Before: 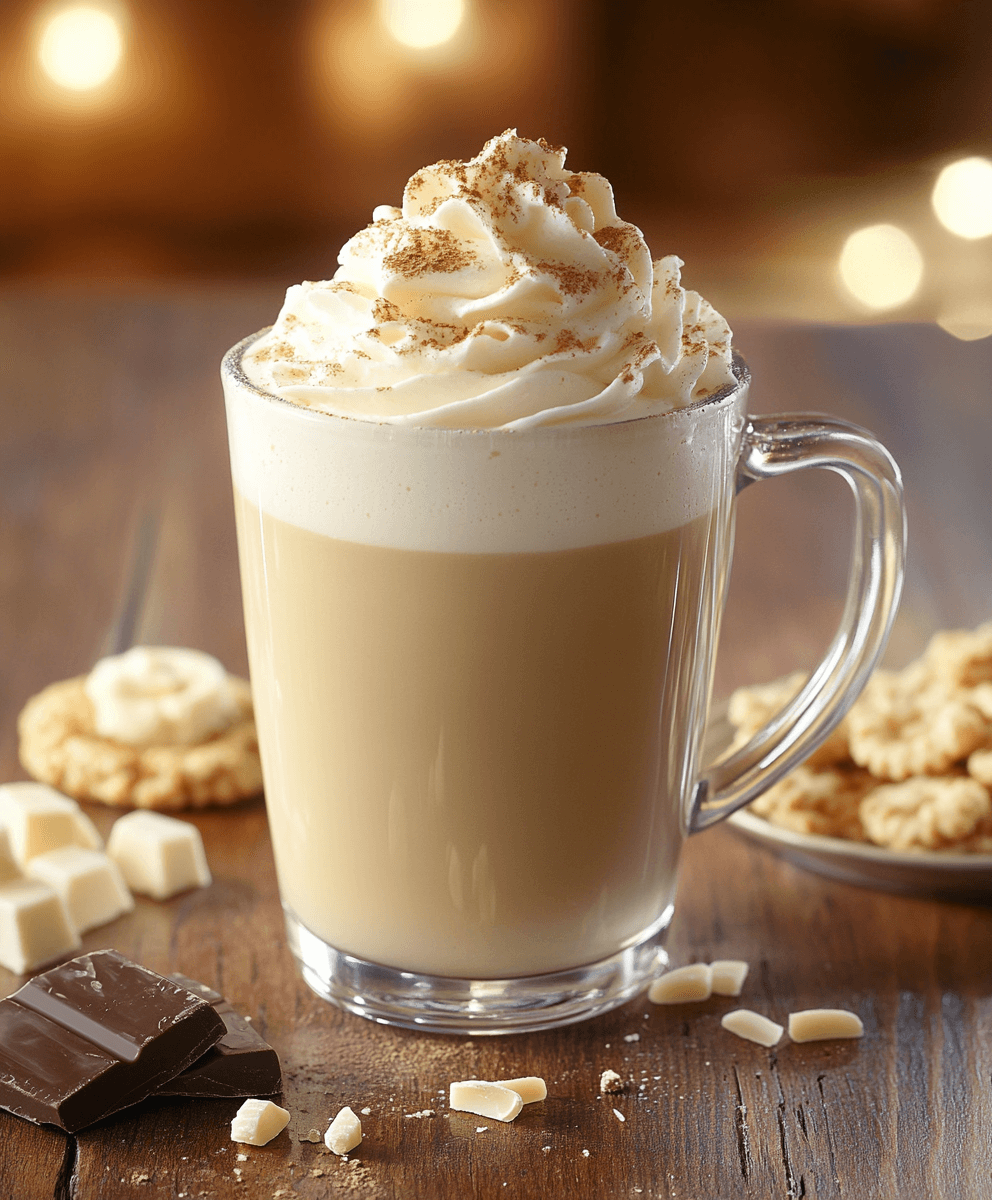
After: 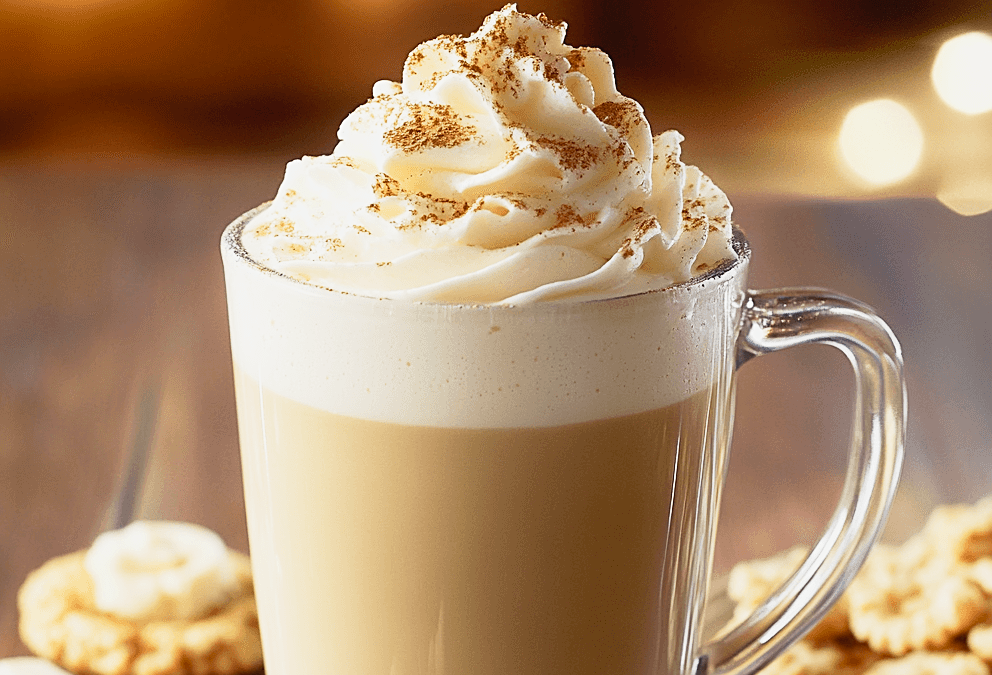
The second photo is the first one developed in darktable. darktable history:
crop and rotate: top 10.451%, bottom 33.247%
sharpen: on, module defaults
tone curve: curves: ch0 [(0, 0.024) (0.031, 0.027) (0.113, 0.069) (0.198, 0.18) (0.304, 0.303) (0.441, 0.462) (0.557, 0.6) (0.711, 0.79) (0.812, 0.878) (0.927, 0.935) (1, 0.963)]; ch1 [(0, 0) (0.222, 0.2) (0.343, 0.325) (0.45, 0.441) (0.502, 0.501) (0.527, 0.534) (0.55, 0.561) (0.632, 0.656) (0.735, 0.754) (1, 1)]; ch2 [(0, 0) (0.249, 0.222) (0.352, 0.348) (0.424, 0.439) (0.476, 0.482) (0.499, 0.501) (0.517, 0.516) (0.532, 0.544) (0.558, 0.585) (0.596, 0.629) (0.726, 0.745) (0.82, 0.796) (0.998, 0.928)], preserve colors none
